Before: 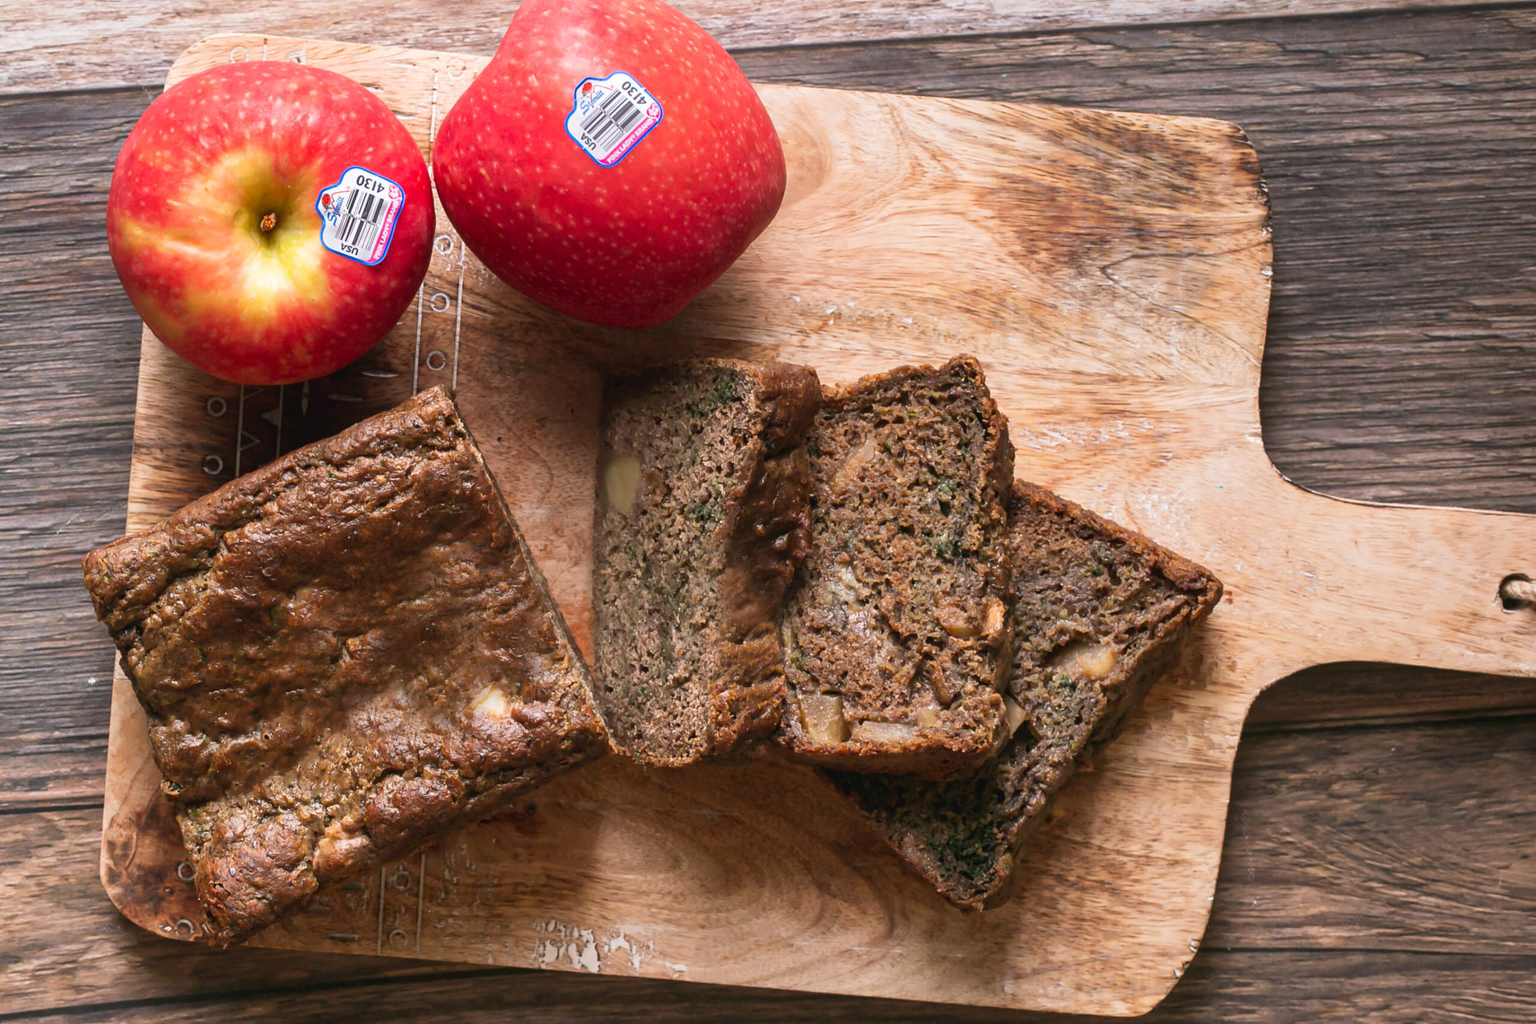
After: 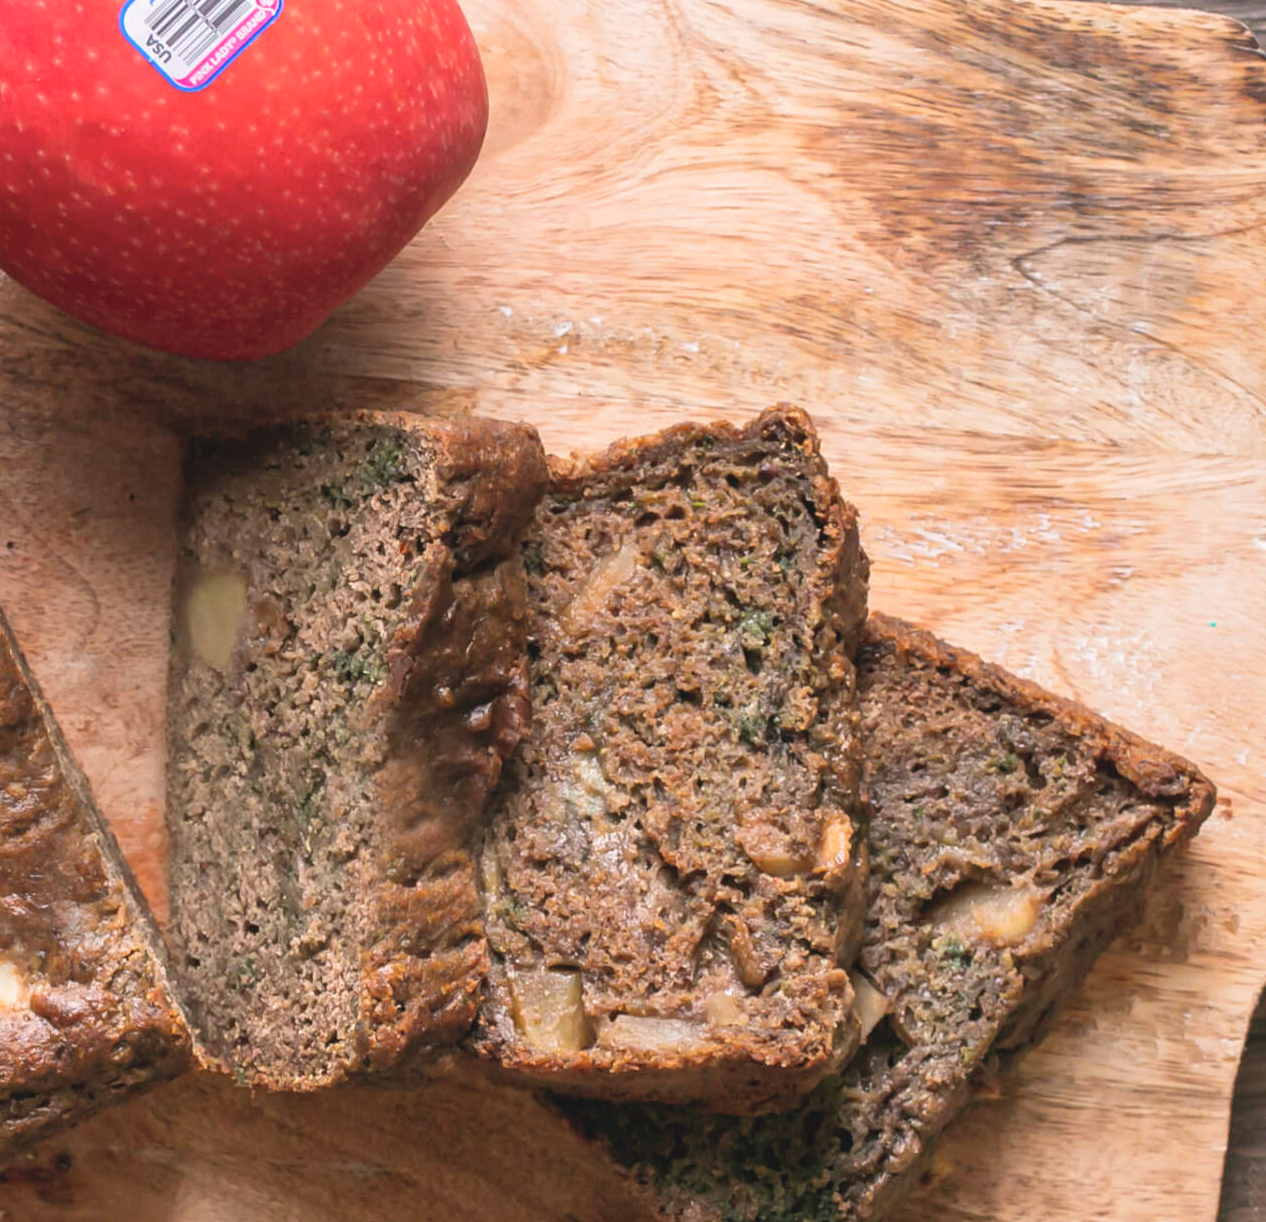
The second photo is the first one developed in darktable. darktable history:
crop: left 32.134%, top 10.986%, right 18.389%, bottom 17.368%
contrast brightness saturation: brightness 0.148
